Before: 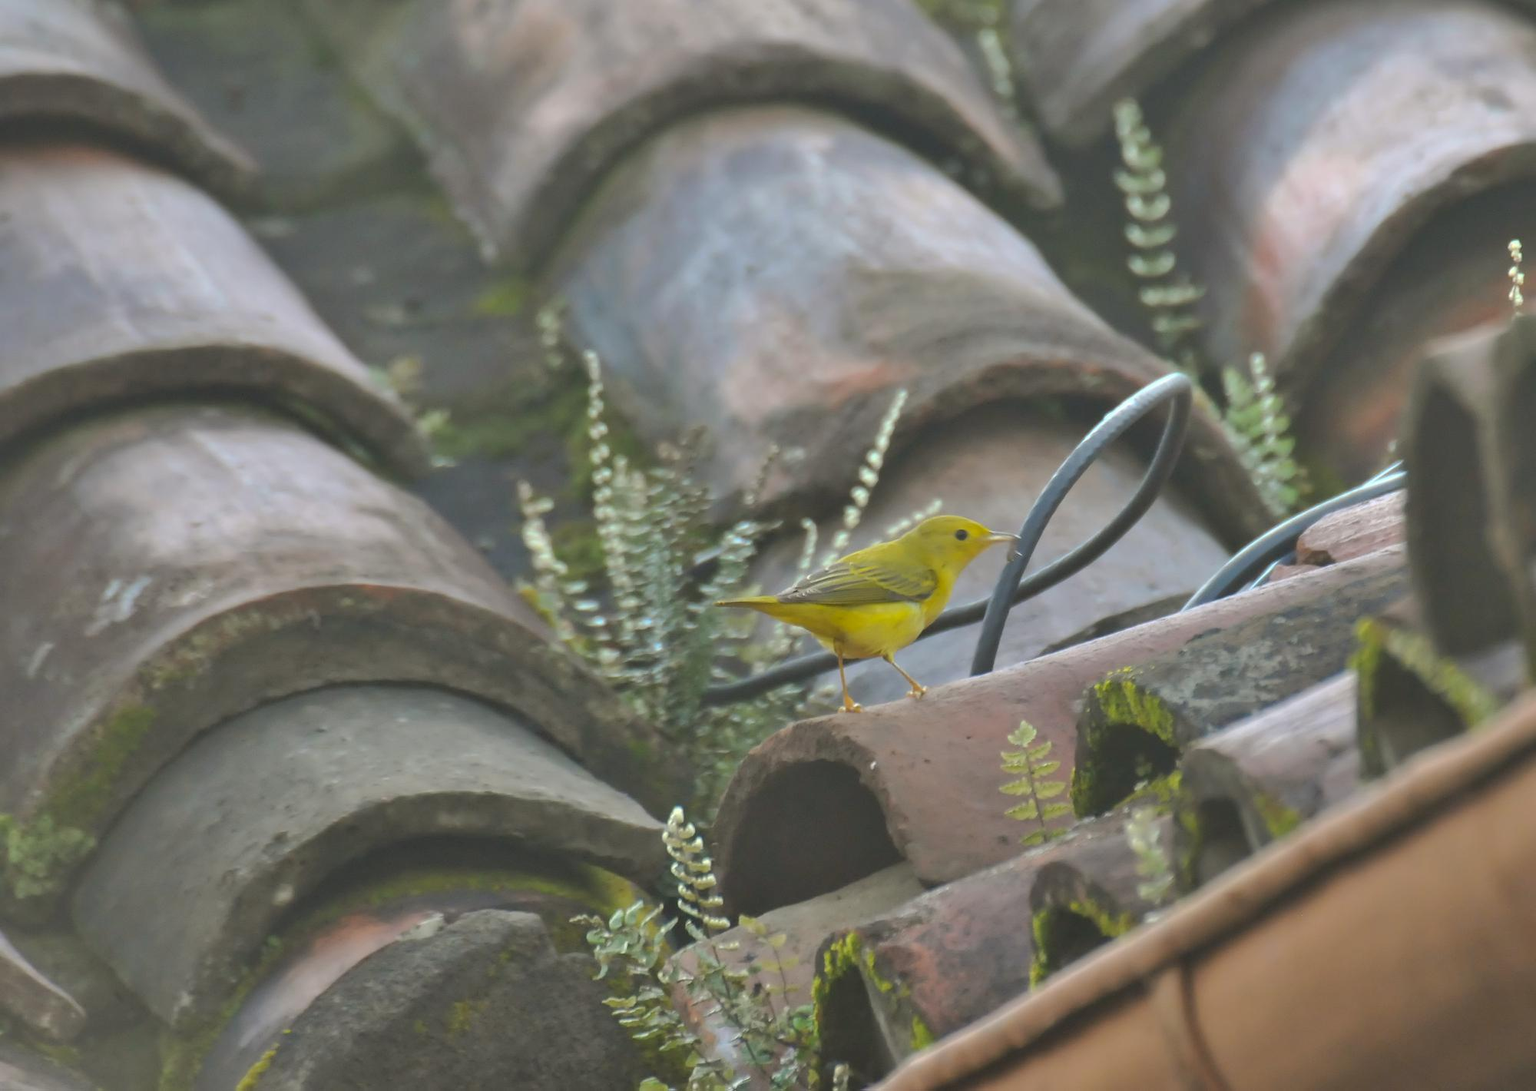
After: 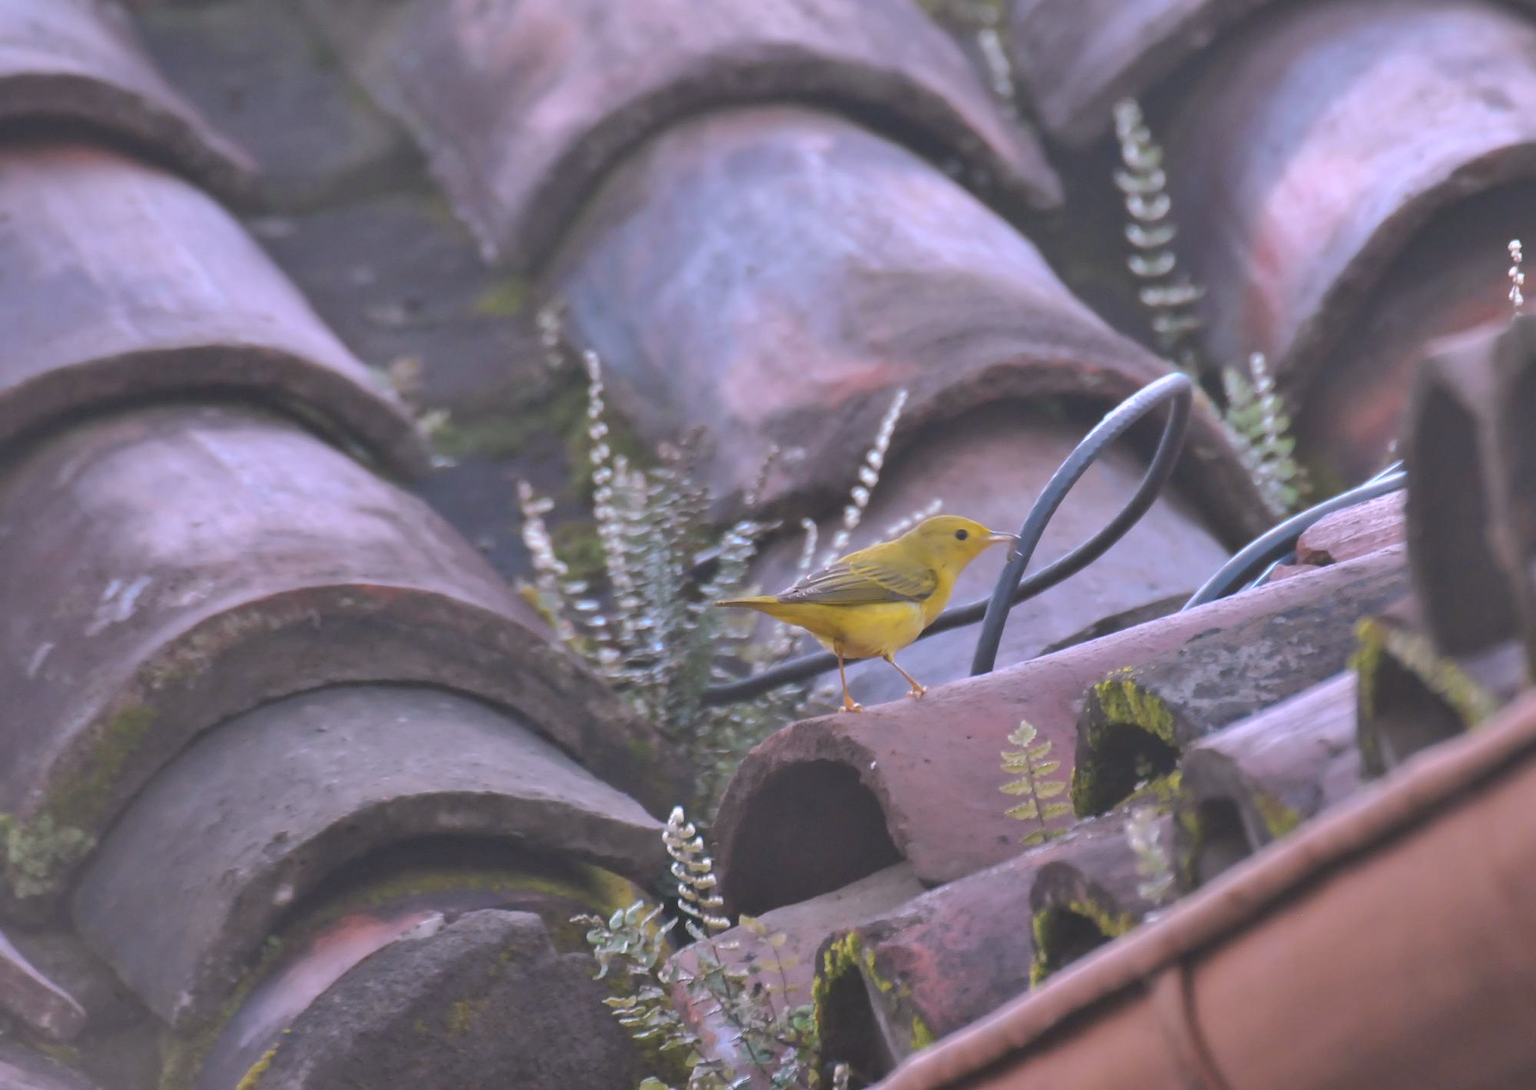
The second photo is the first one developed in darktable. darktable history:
shadows and highlights: shadows -24.28, highlights 49.77, soften with gaussian
color correction: highlights a* 15.03, highlights b* -25.07
